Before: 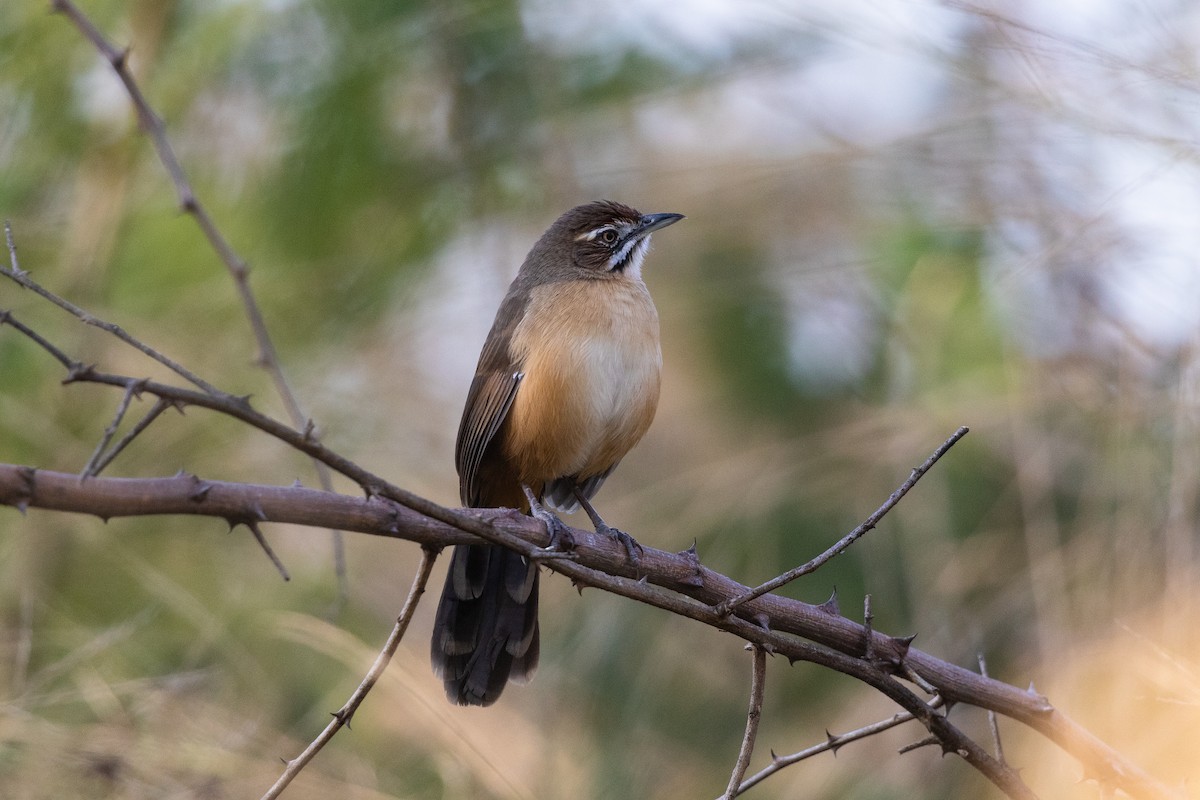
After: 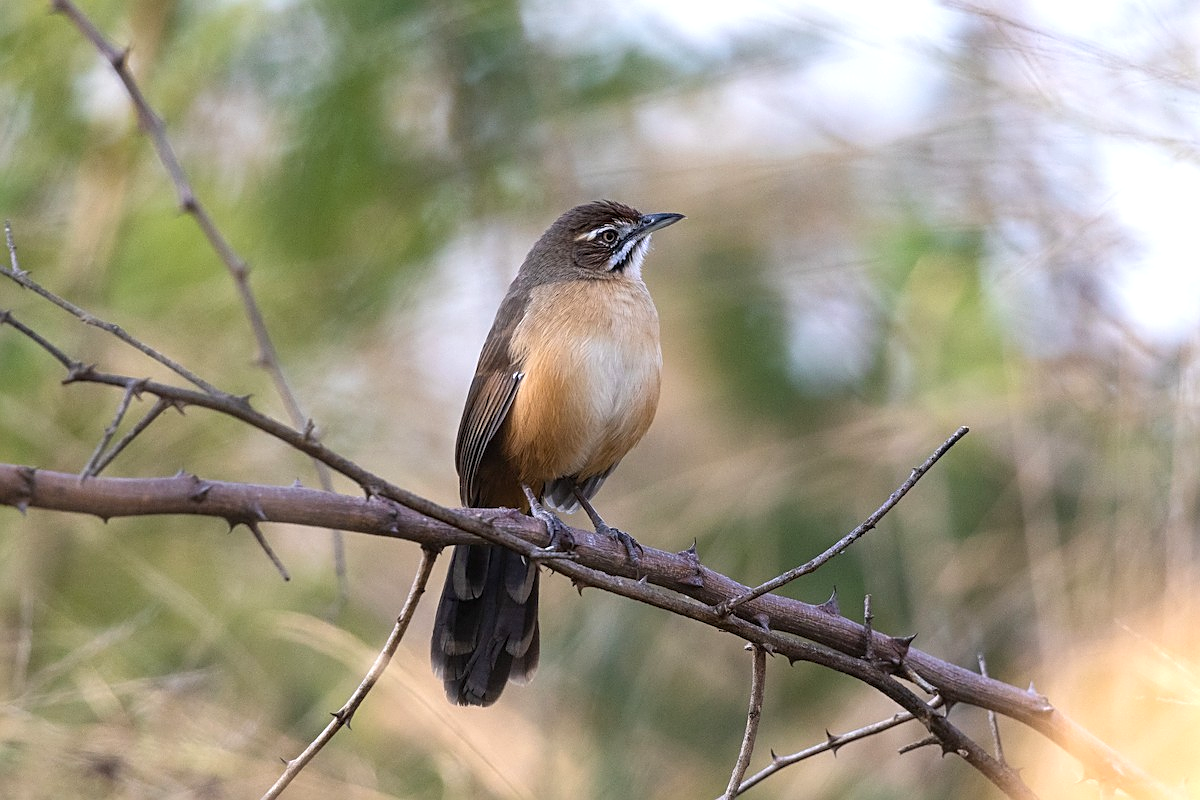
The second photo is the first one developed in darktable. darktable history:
exposure: exposure 0.494 EV, compensate highlight preservation false
sharpen: on, module defaults
